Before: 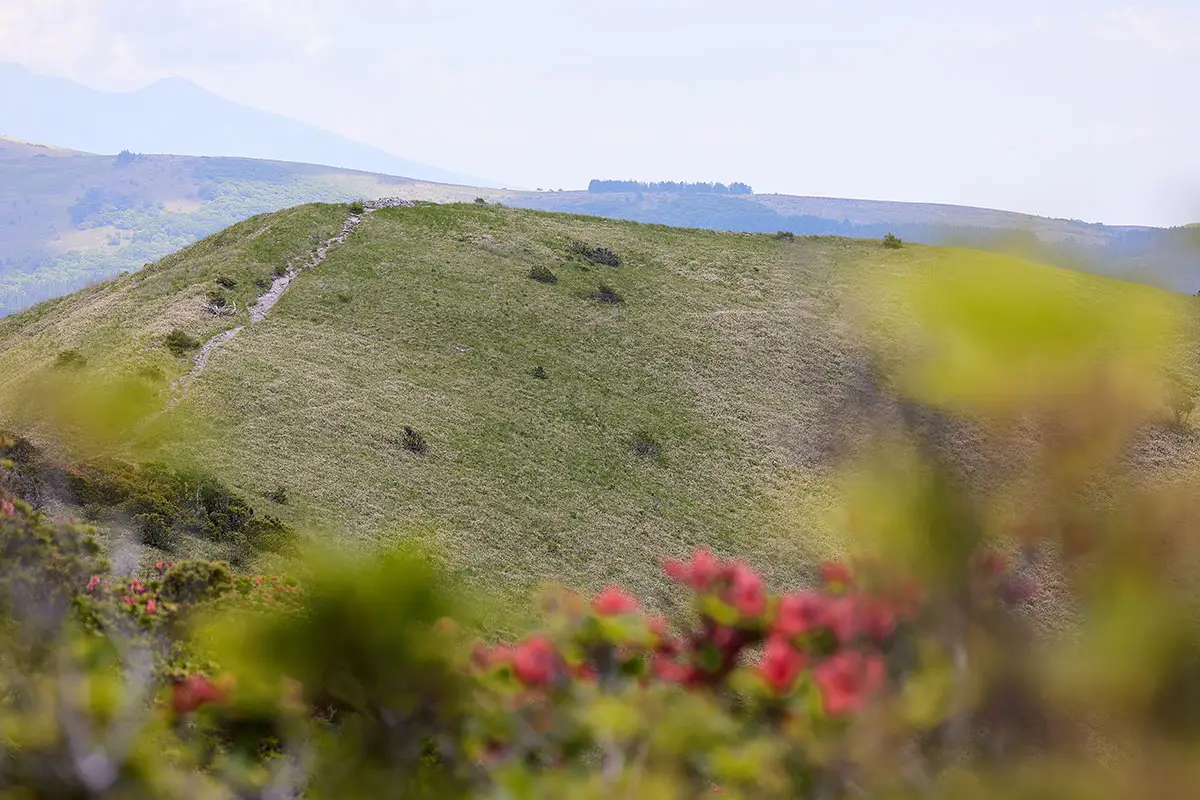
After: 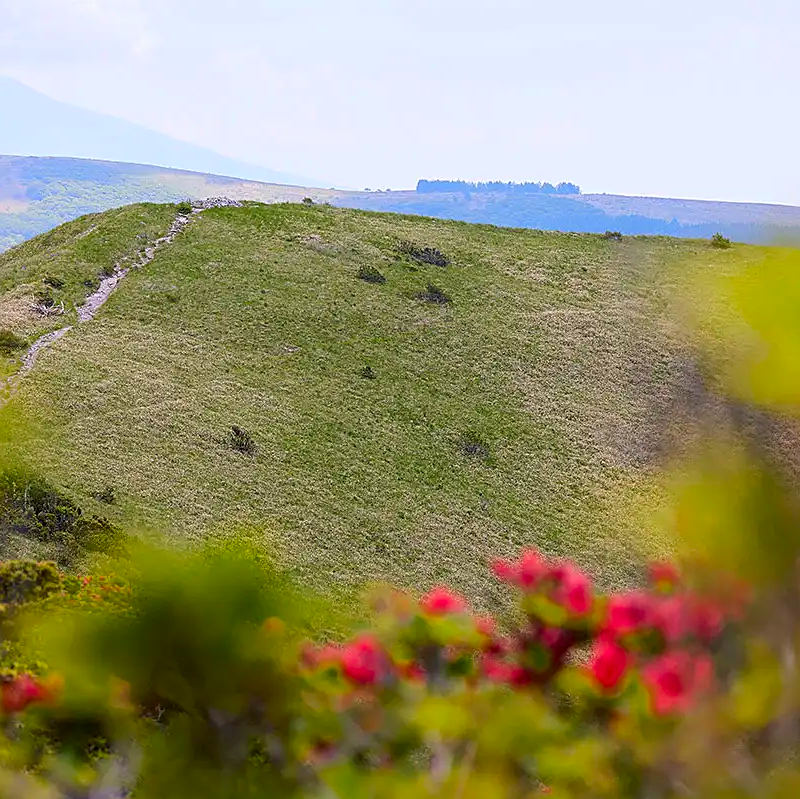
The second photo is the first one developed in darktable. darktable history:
contrast brightness saturation: saturation 0.486
crop and rotate: left 14.354%, right 18.937%
sharpen: on, module defaults
